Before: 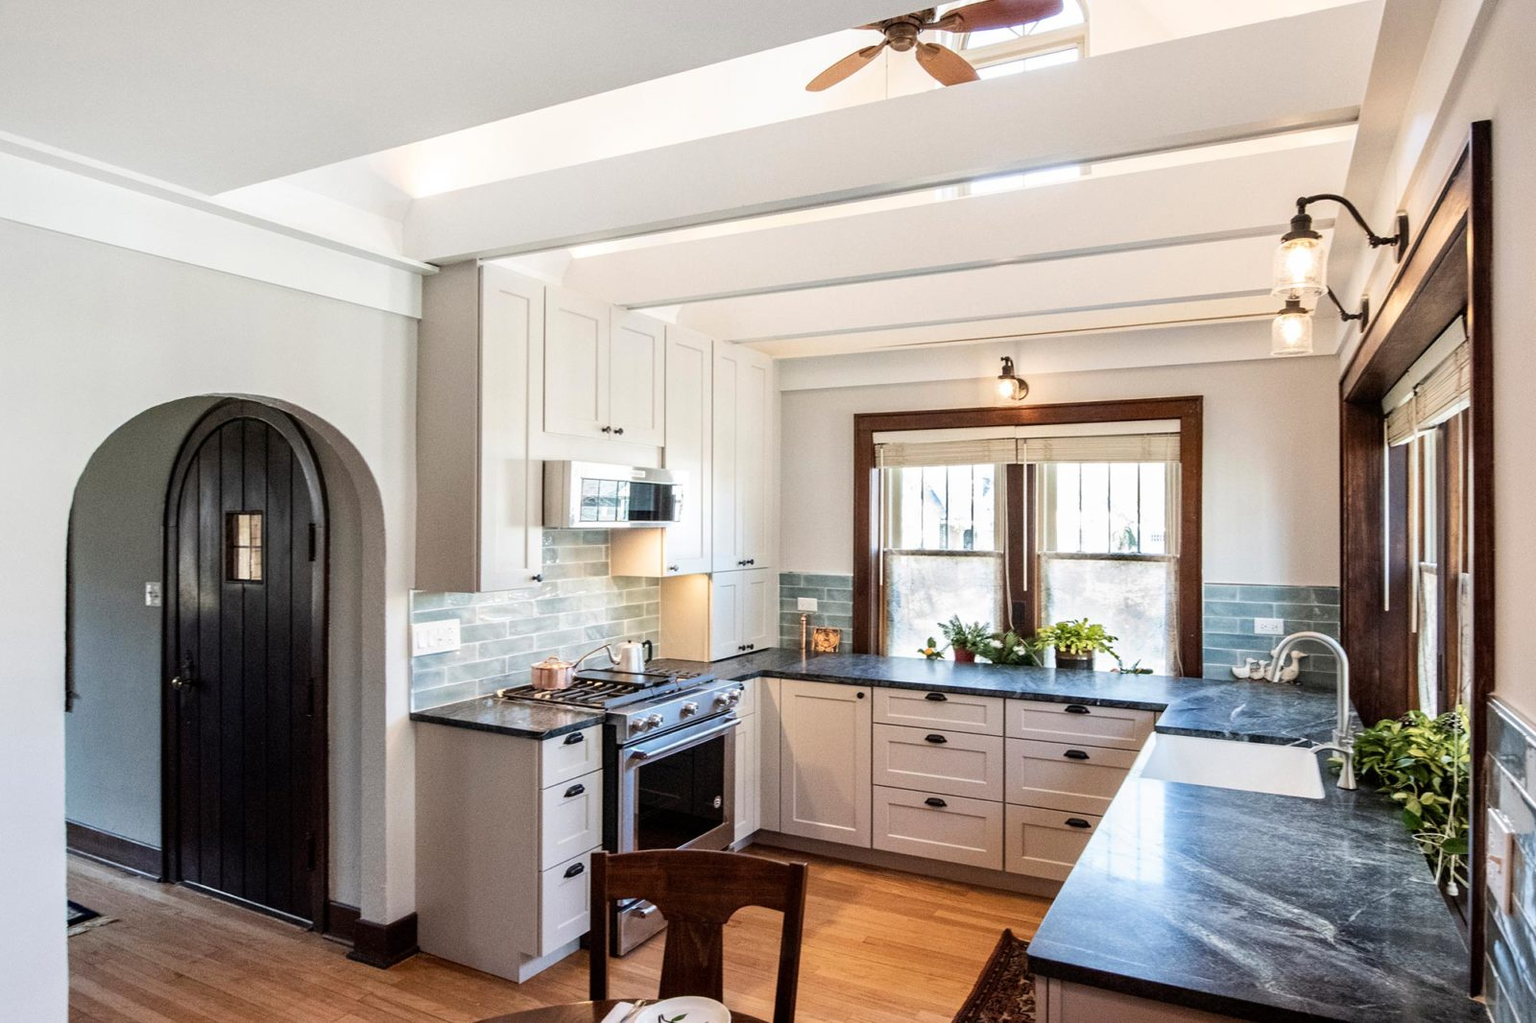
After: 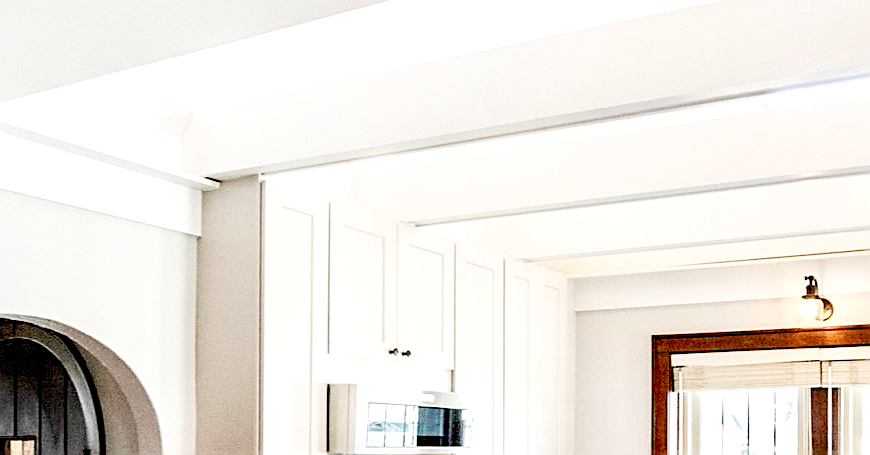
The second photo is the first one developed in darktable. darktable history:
base curve: curves: ch0 [(0, 0) (0.036, 0.025) (0.121, 0.166) (0.206, 0.329) (0.605, 0.79) (1, 1)], fusion 1, preserve colors none
crop: left 14.904%, top 9.093%, right 30.718%, bottom 48.218%
sharpen: on, module defaults
